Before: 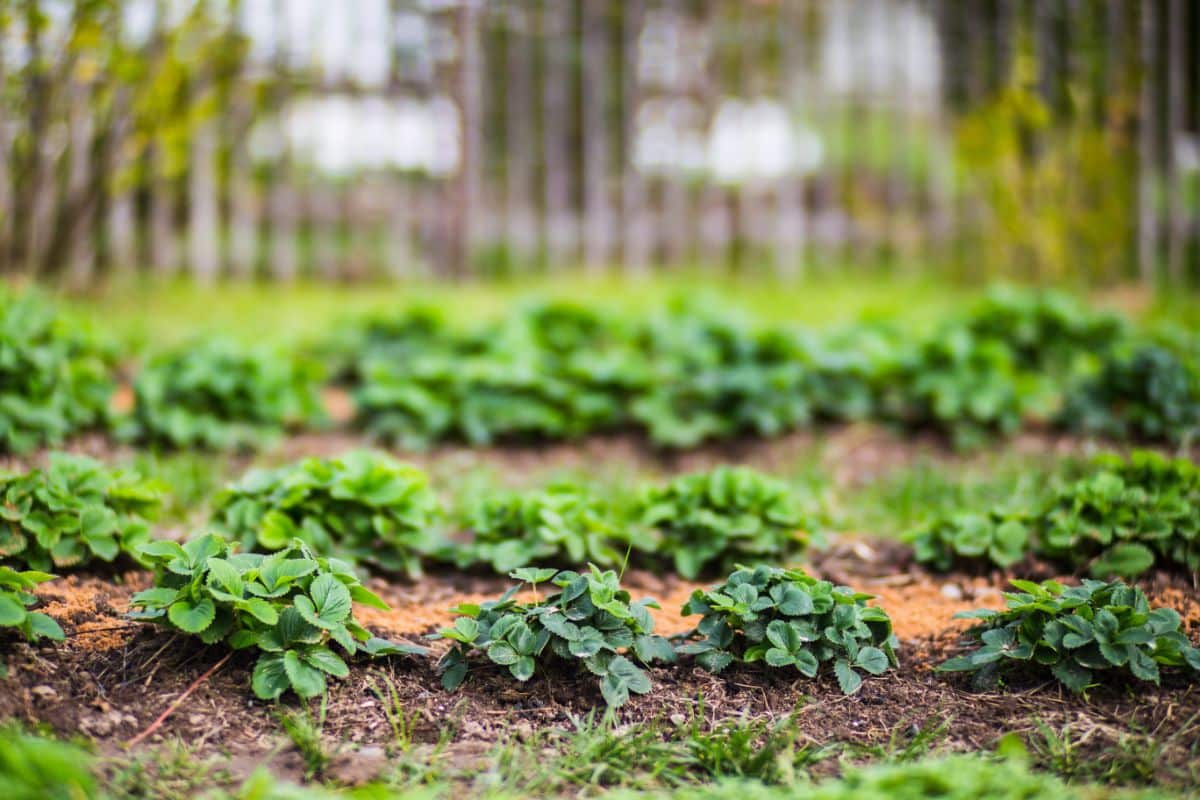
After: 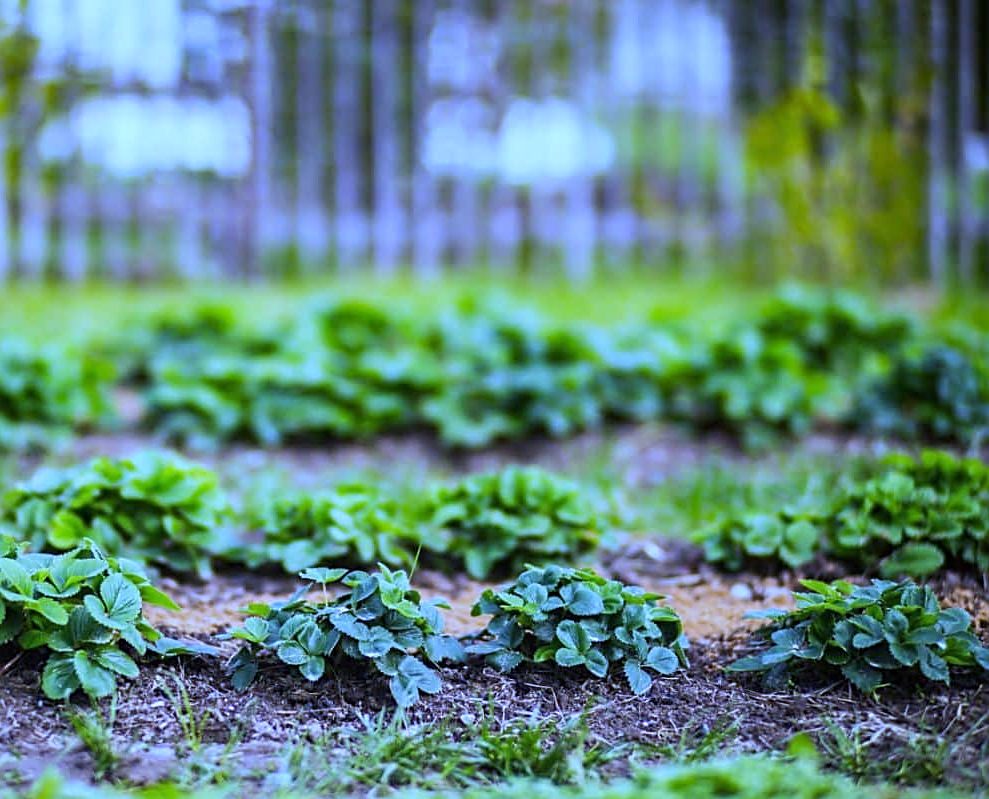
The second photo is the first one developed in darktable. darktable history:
white balance: red 0.766, blue 1.537
sharpen: amount 0.55
crop: left 17.582%, bottom 0.031%
